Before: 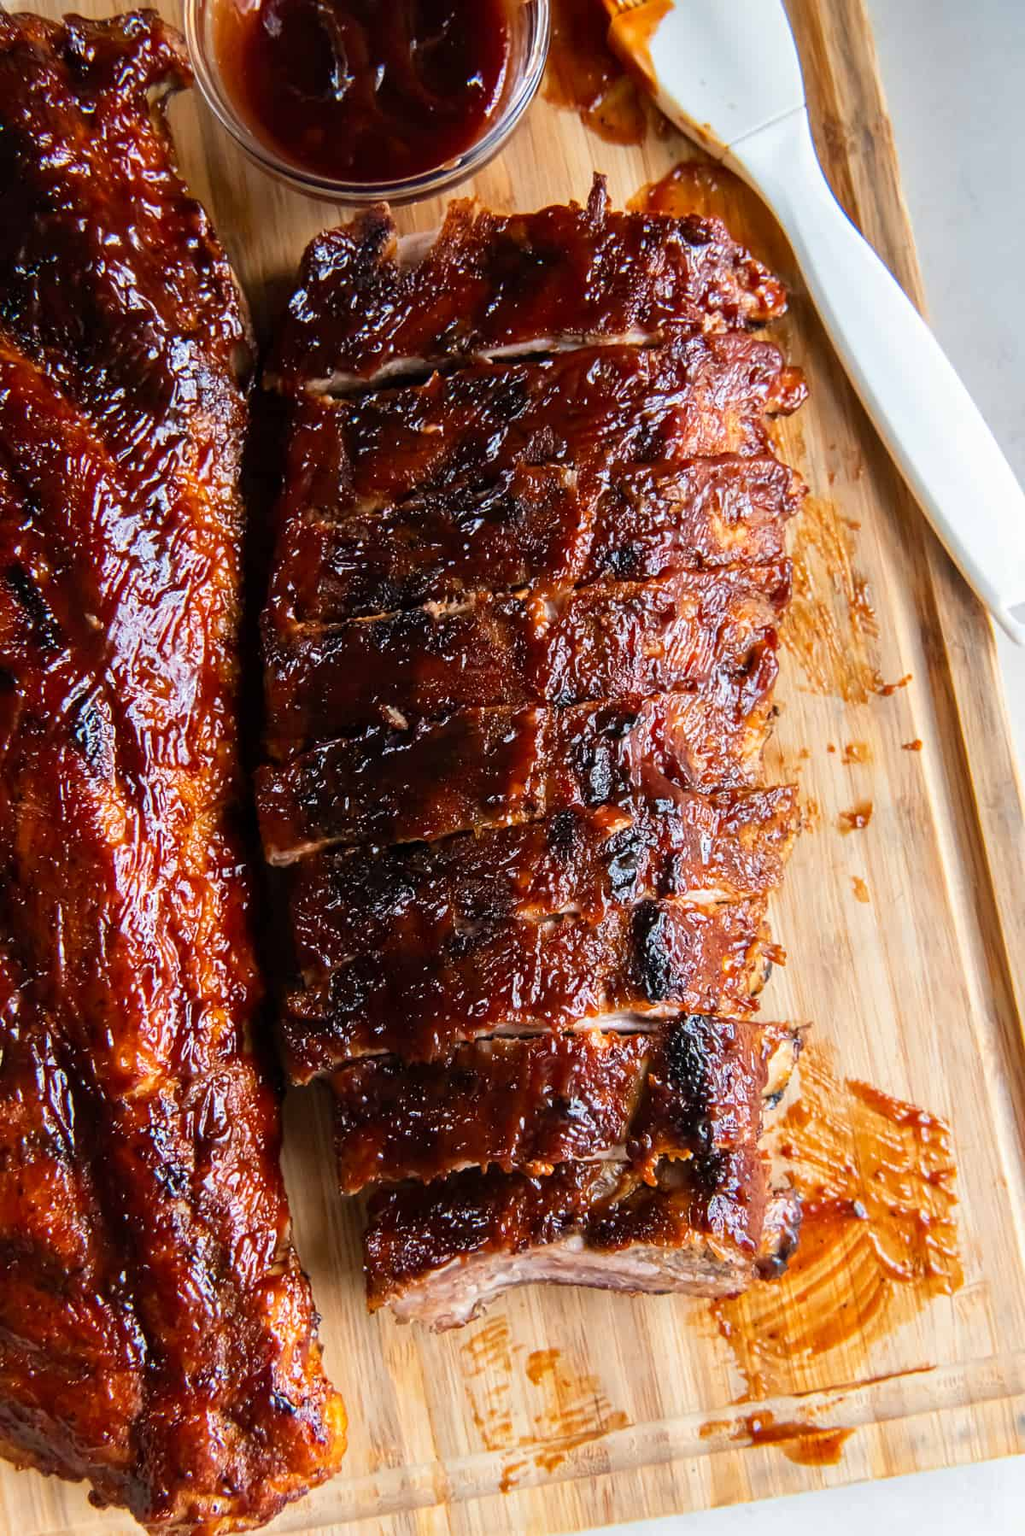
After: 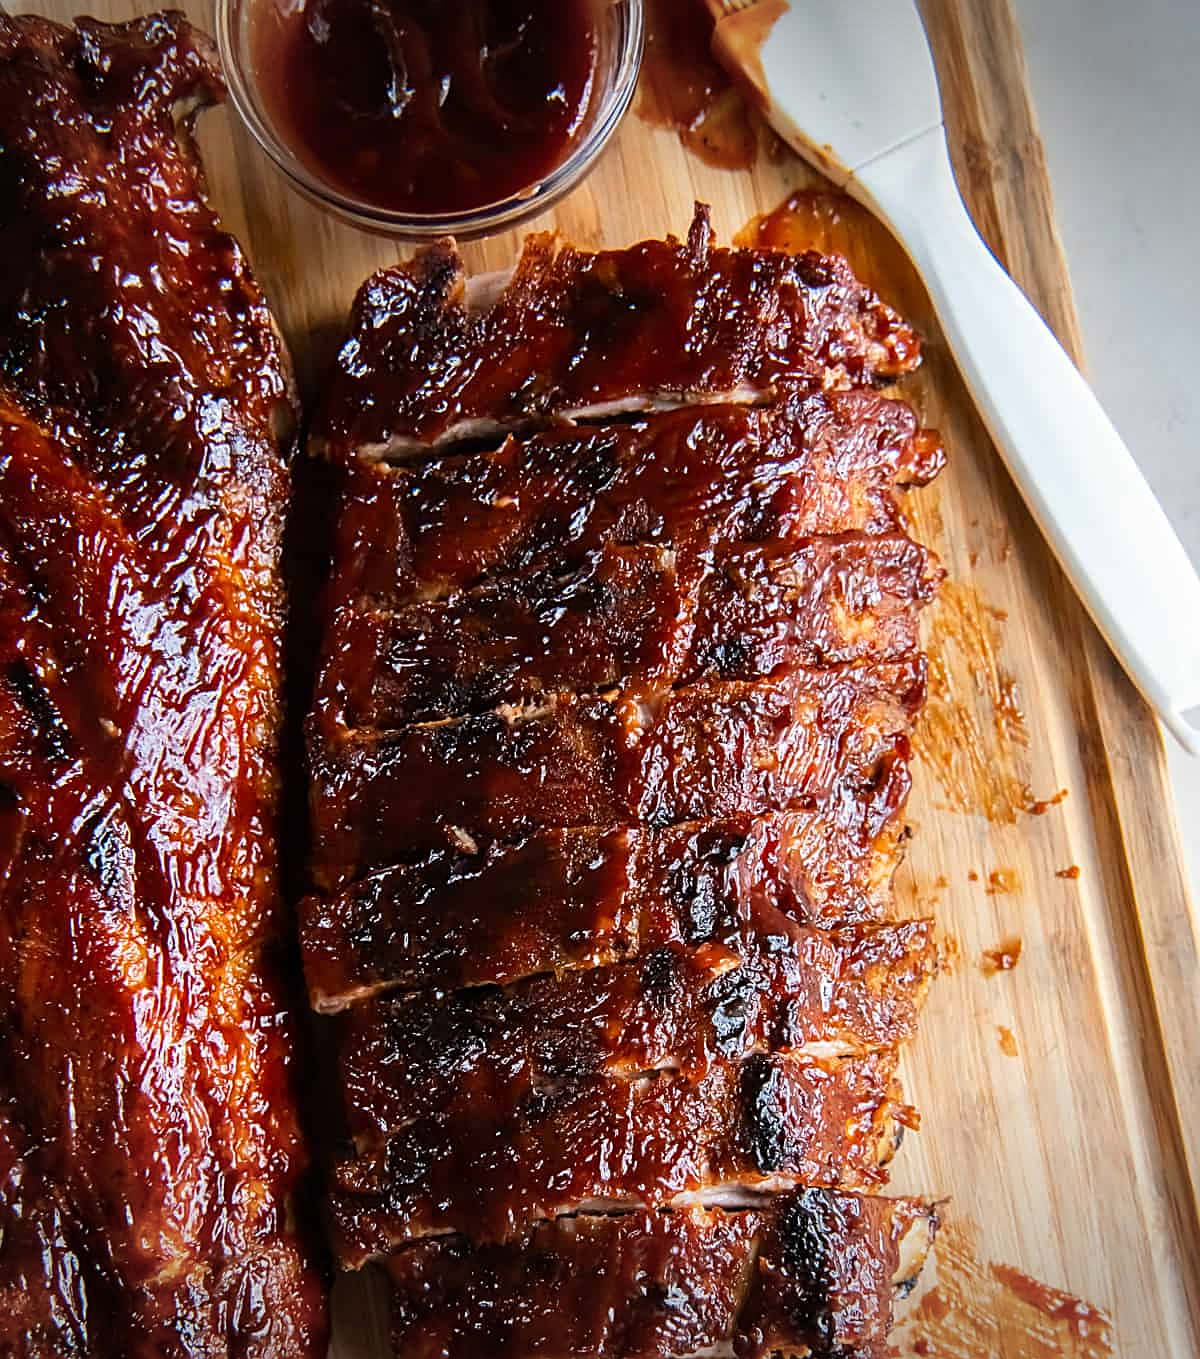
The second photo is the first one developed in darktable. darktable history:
crop: bottom 24.412%
sharpen: on, module defaults
vignetting: fall-off start 100.38%, brightness -0.436, saturation -0.211, width/height ratio 1.309
